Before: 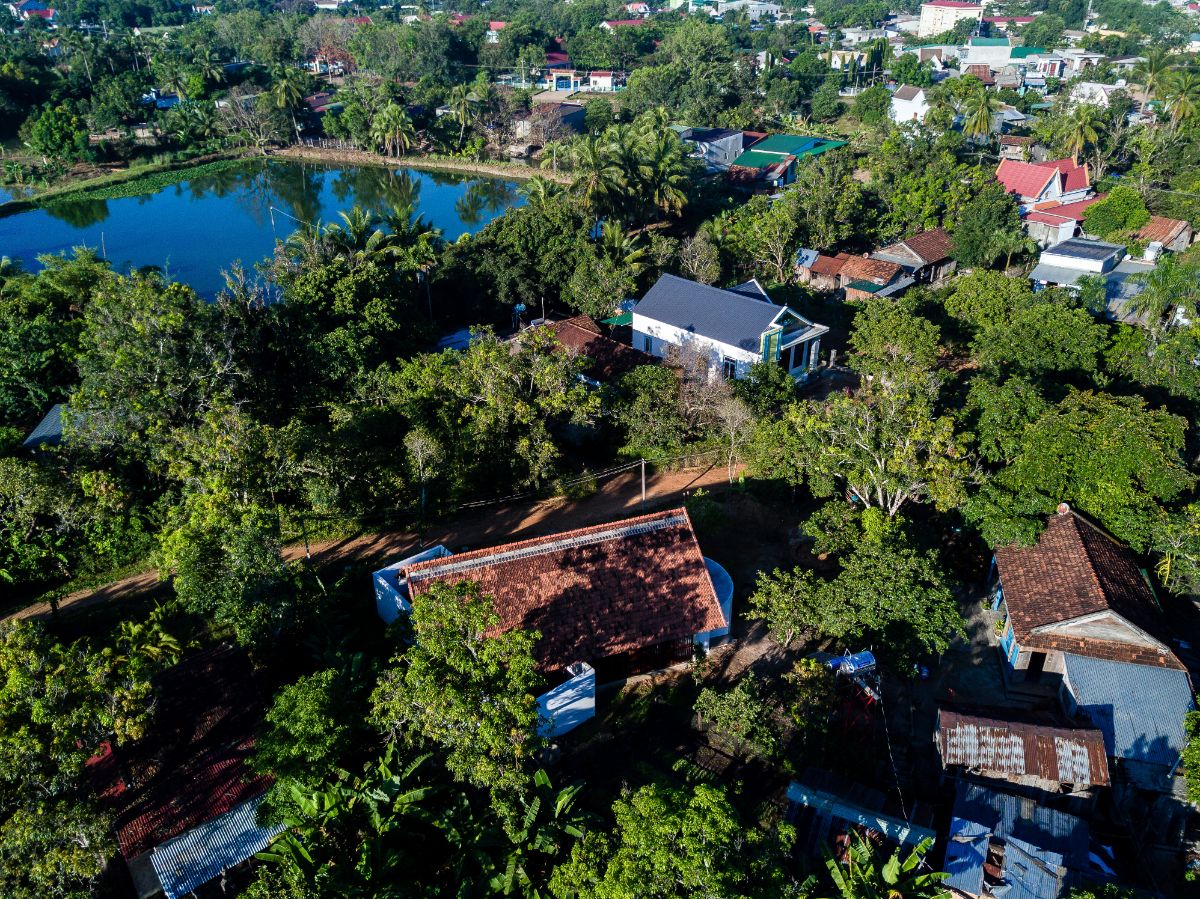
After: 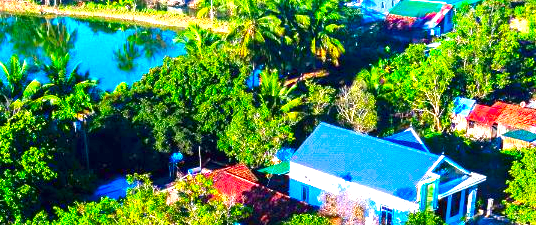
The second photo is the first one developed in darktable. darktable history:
exposure: black level correction 0, exposure 1.741 EV, compensate exposure bias true, compensate highlight preservation false
color correction: highlights a* 1.59, highlights b* -1.7, saturation 2.48
crop: left 28.64%, top 16.832%, right 26.637%, bottom 58.055%
